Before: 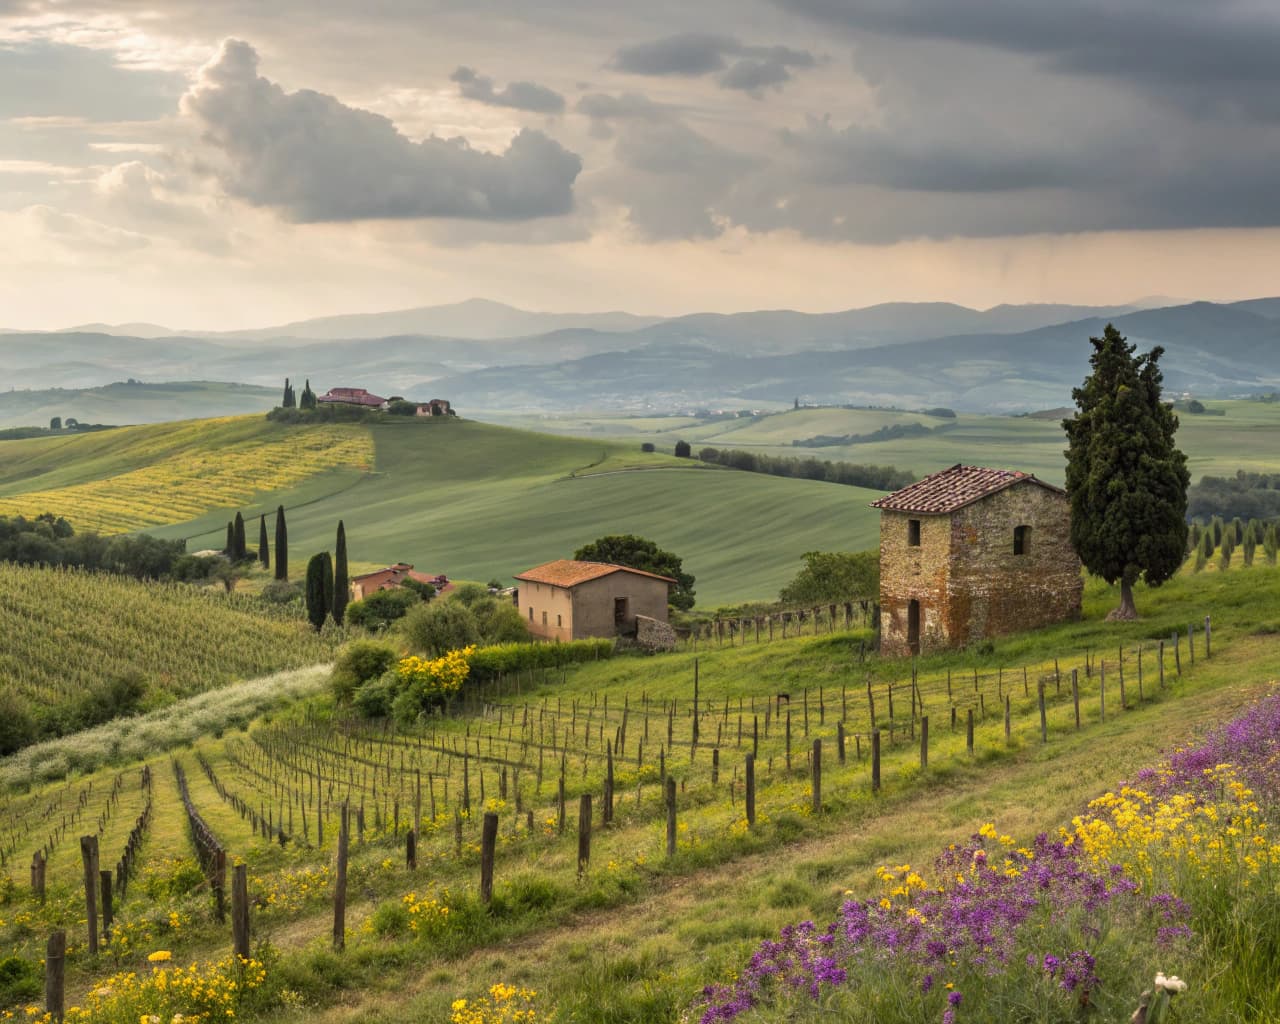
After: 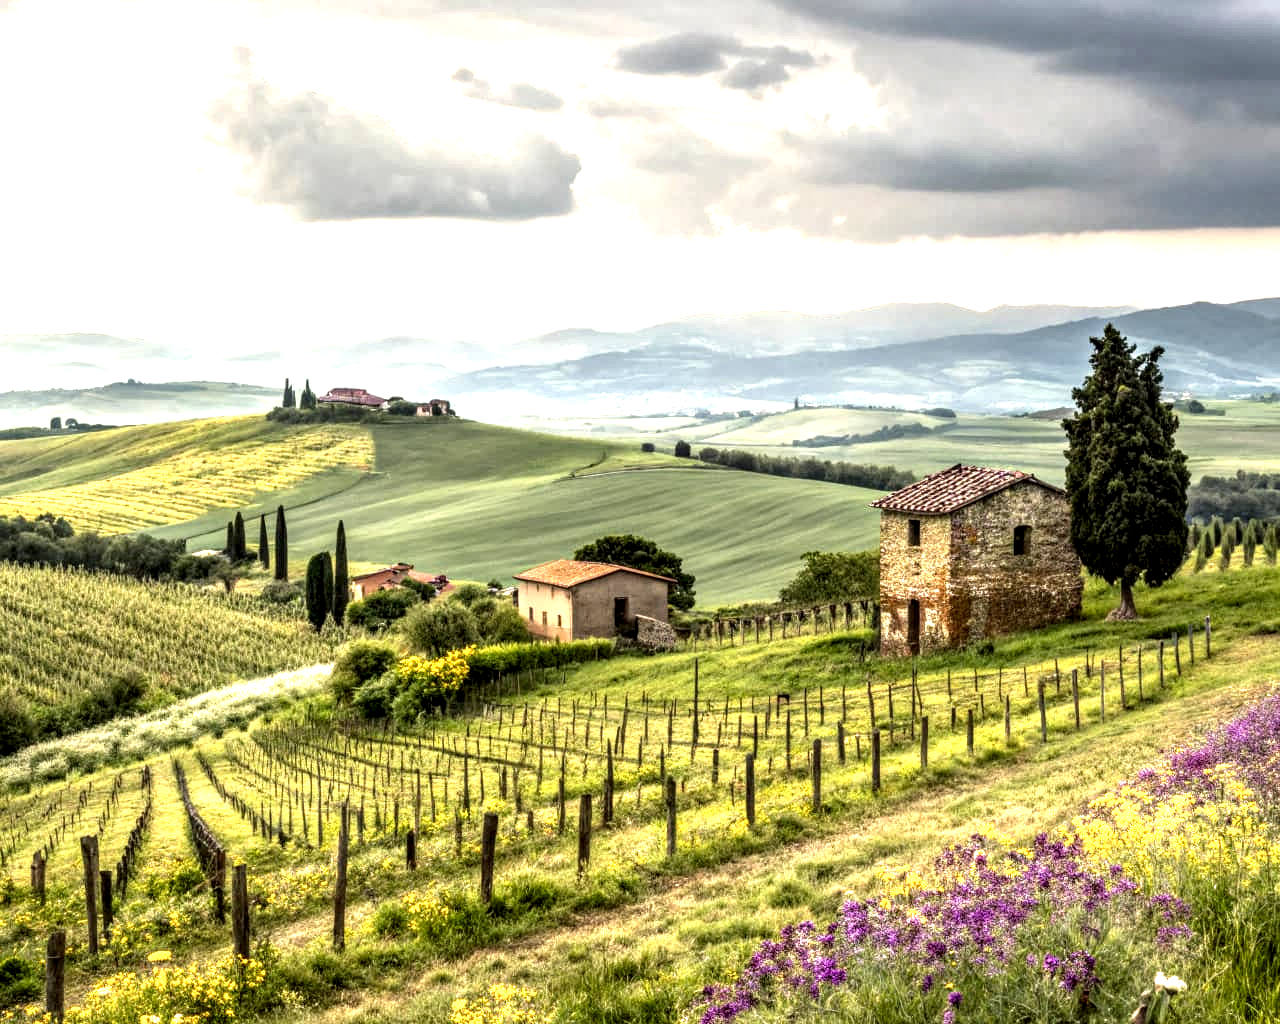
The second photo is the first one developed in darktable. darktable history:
local contrast: highlights 22%, detail 196%
exposure: black level correction 0, exposure 1.199 EV, compensate highlight preservation false
